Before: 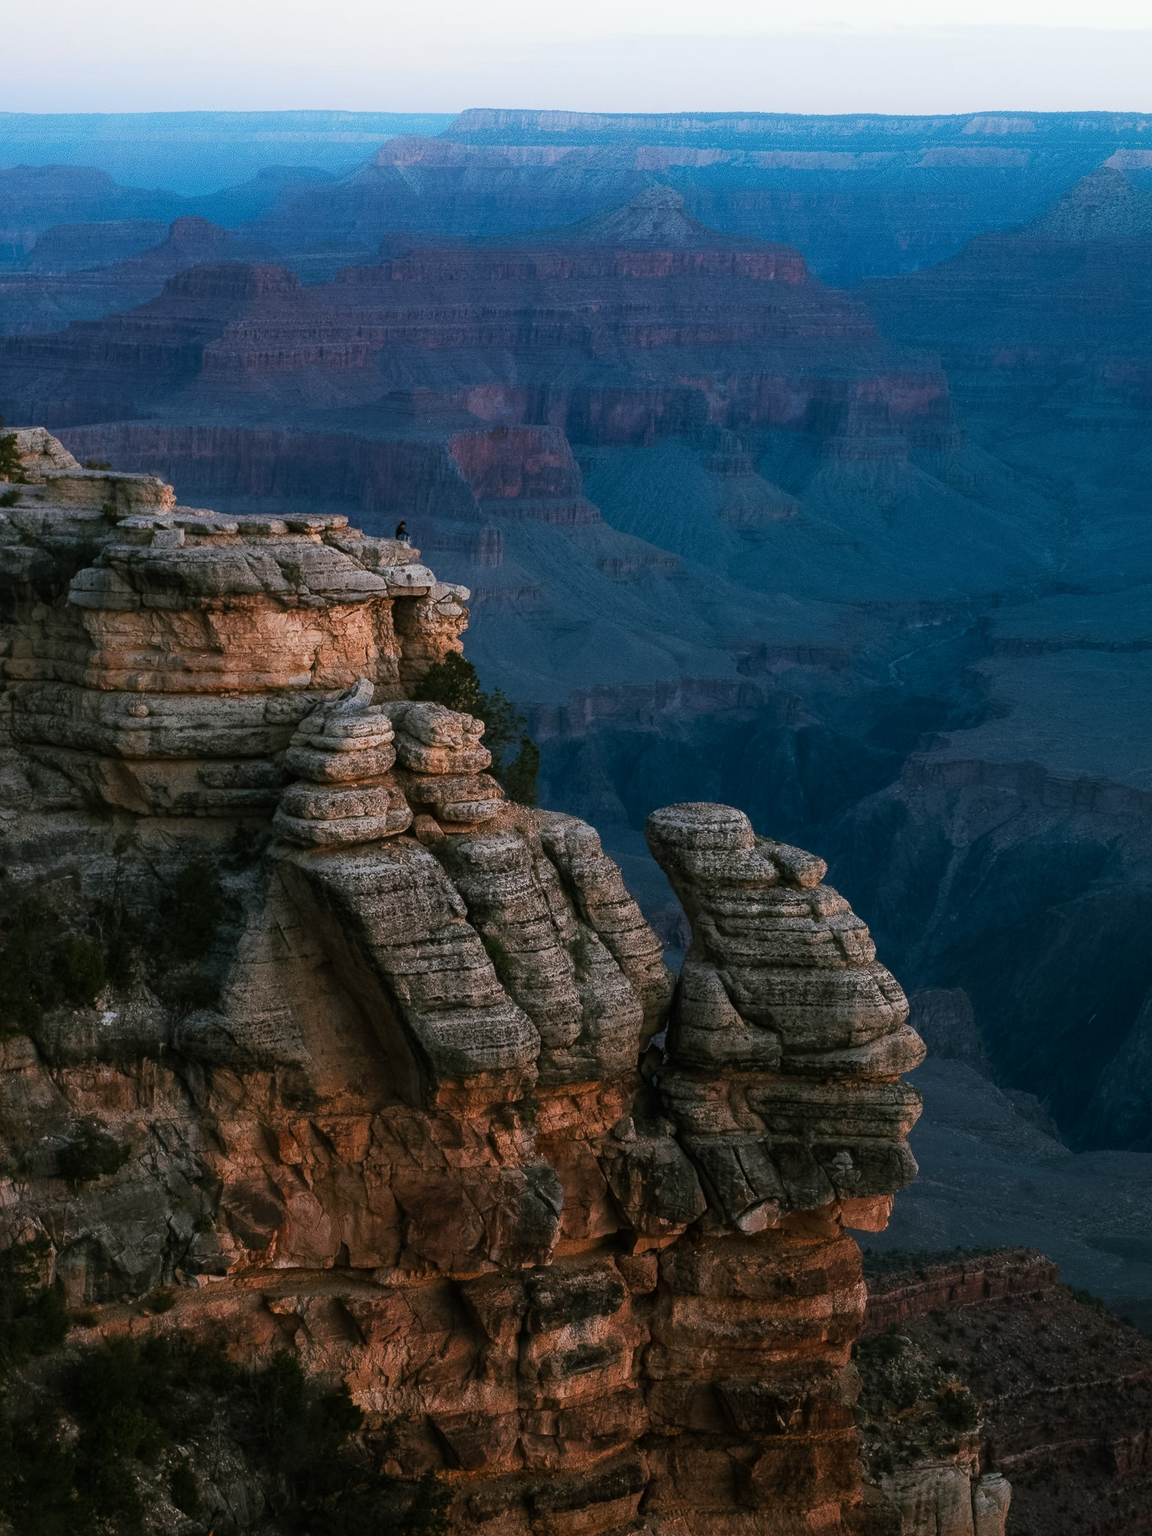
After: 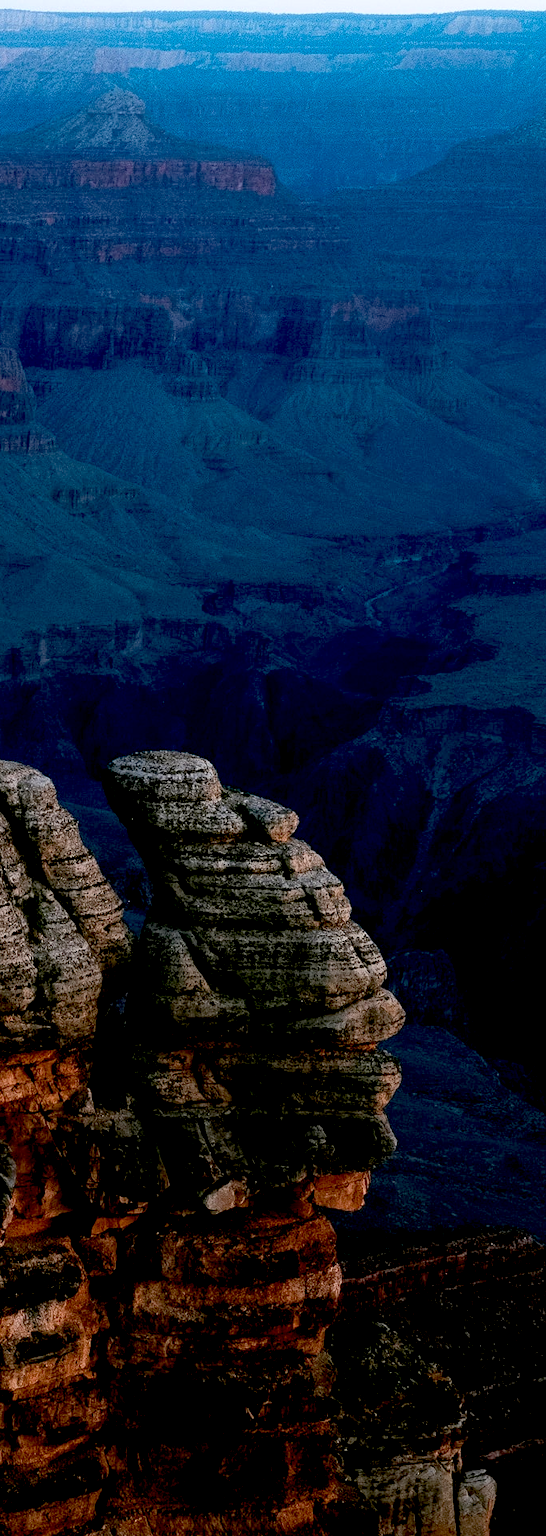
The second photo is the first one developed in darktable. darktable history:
exposure: black level correction 0.031, exposure 0.304 EV, compensate highlight preservation false
crop: left 47.628%, top 6.643%, right 7.874%
